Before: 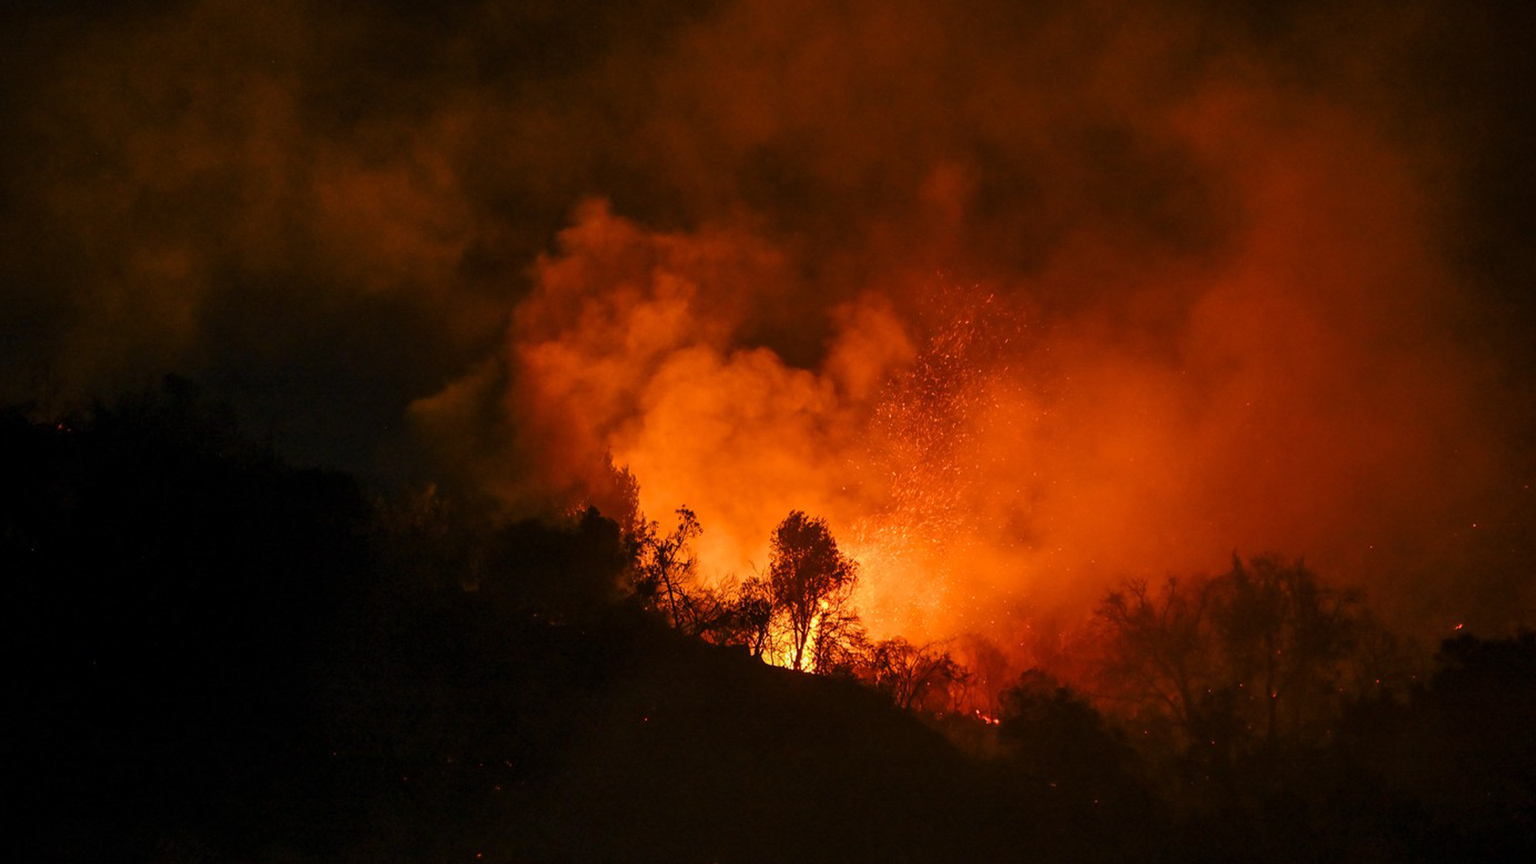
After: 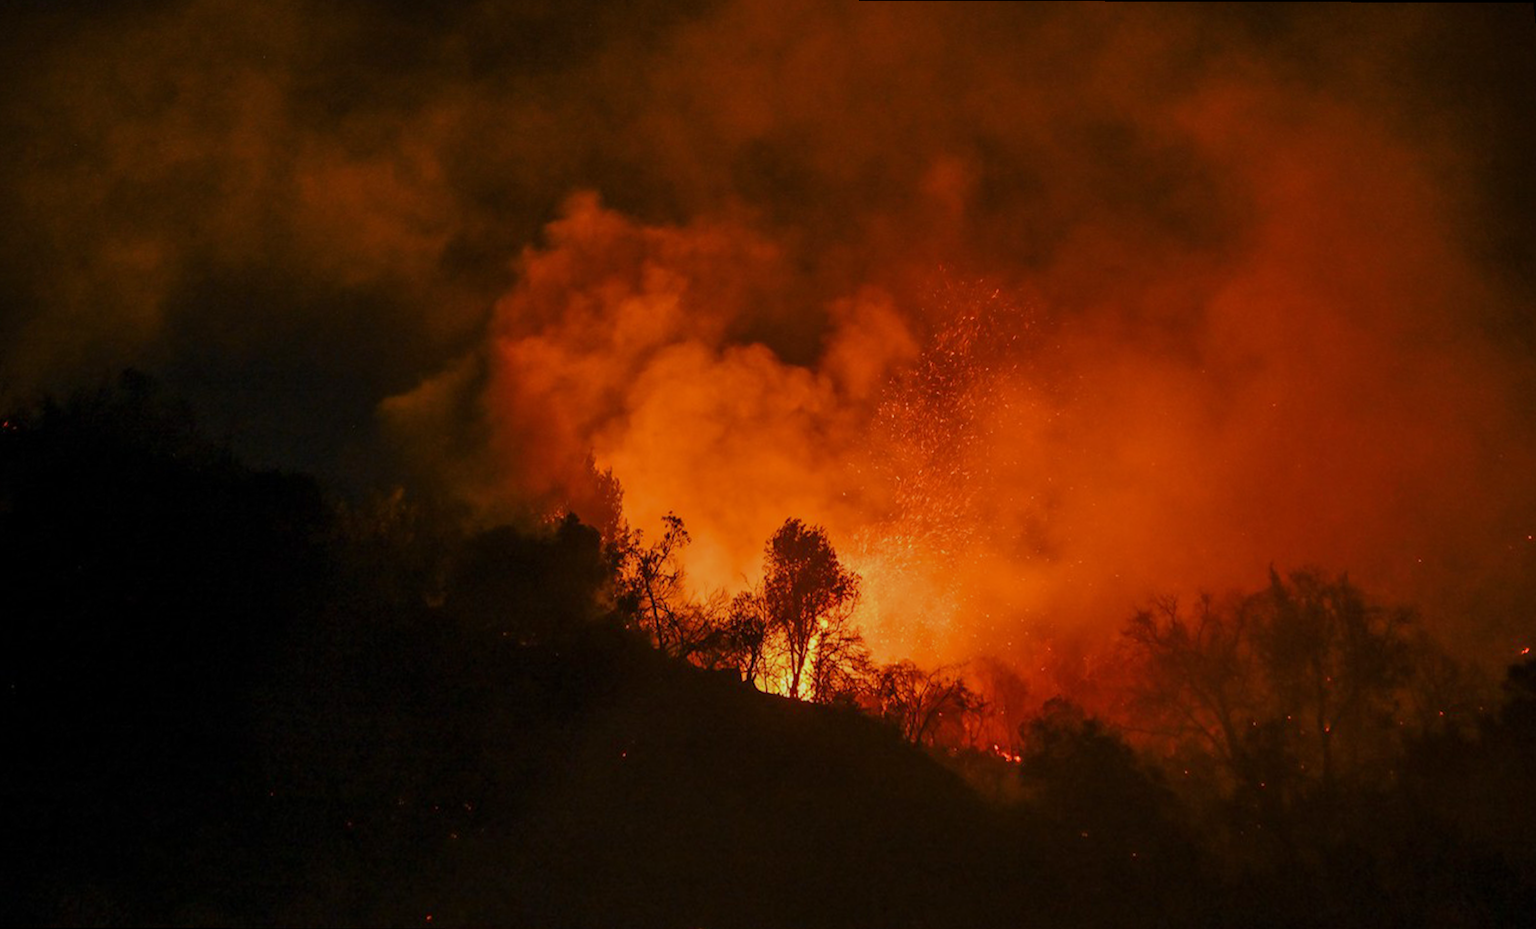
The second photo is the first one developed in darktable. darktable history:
tone equalizer: -8 EV 0.25 EV, -7 EV 0.417 EV, -6 EV 0.417 EV, -5 EV 0.25 EV, -3 EV -0.25 EV, -2 EV -0.417 EV, -1 EV -0.417 EV, +0 EV -0.25 EV, edges refinement/feathering 500, mask exposure compensation -1.57 EV, preserve details guided filter
rotate and perspective: rotation 0.215°, lens shift (vertical) -0.139, crop left 0.069, crop right 0.939, crop top 0.002, crop bottom 0.996
